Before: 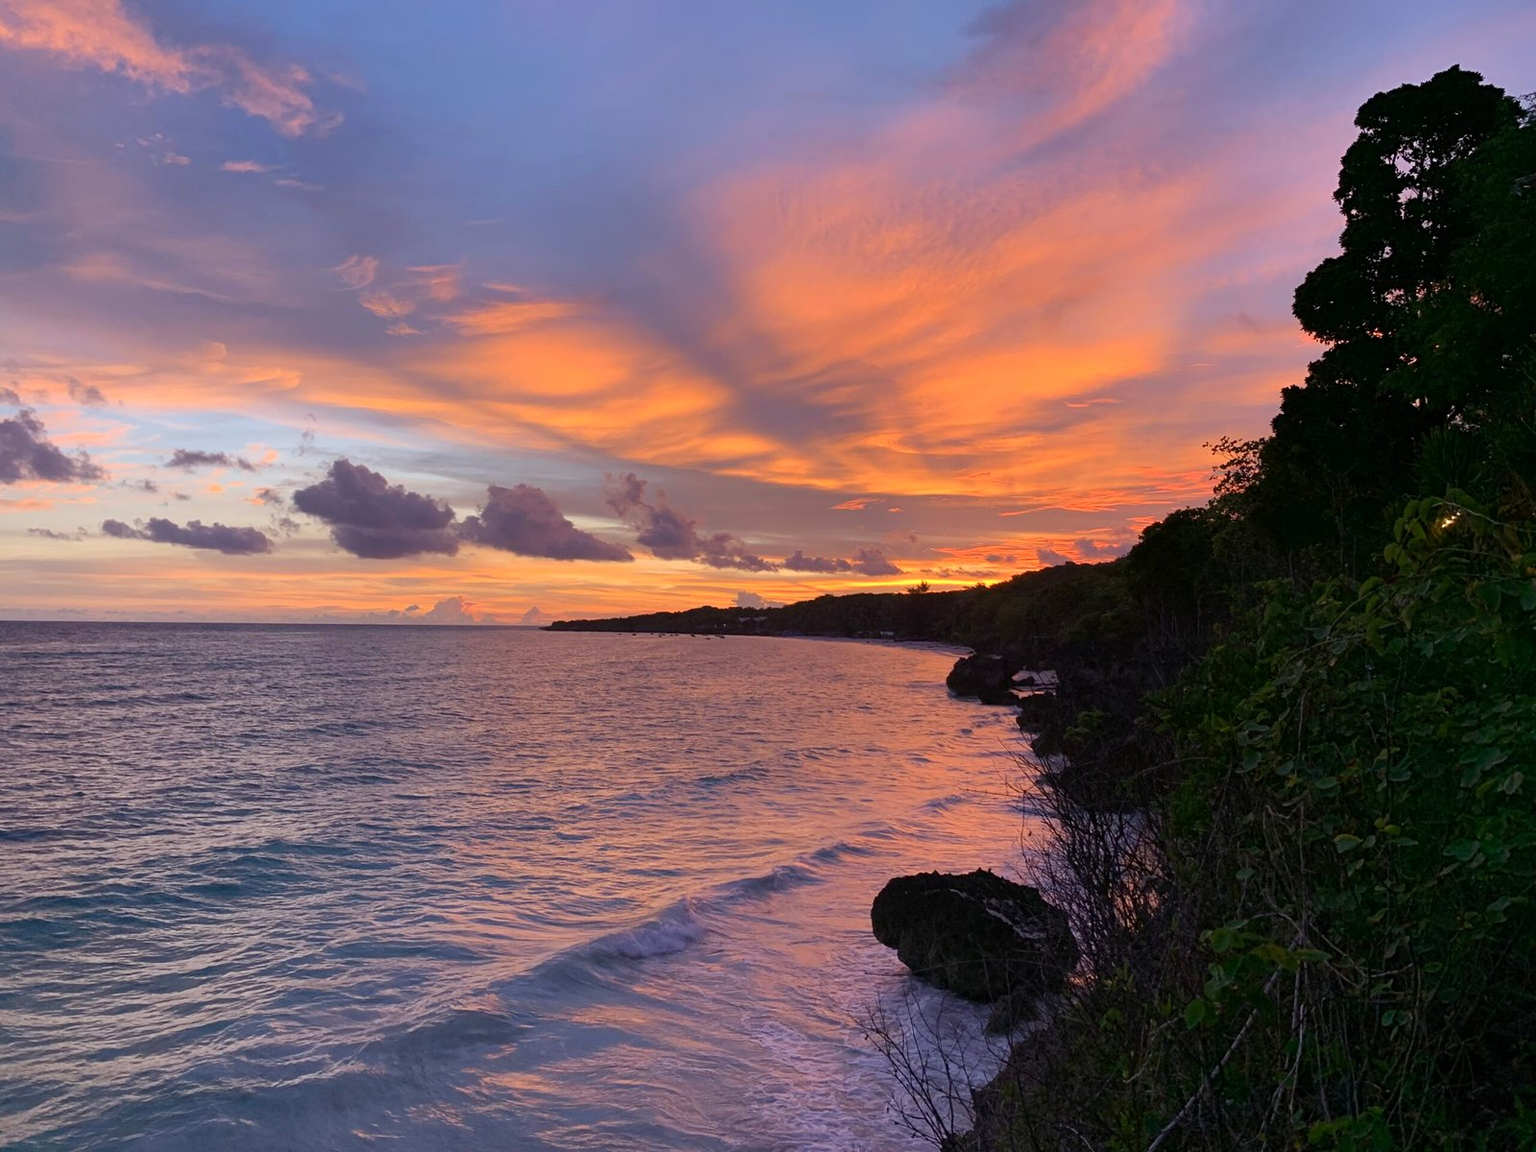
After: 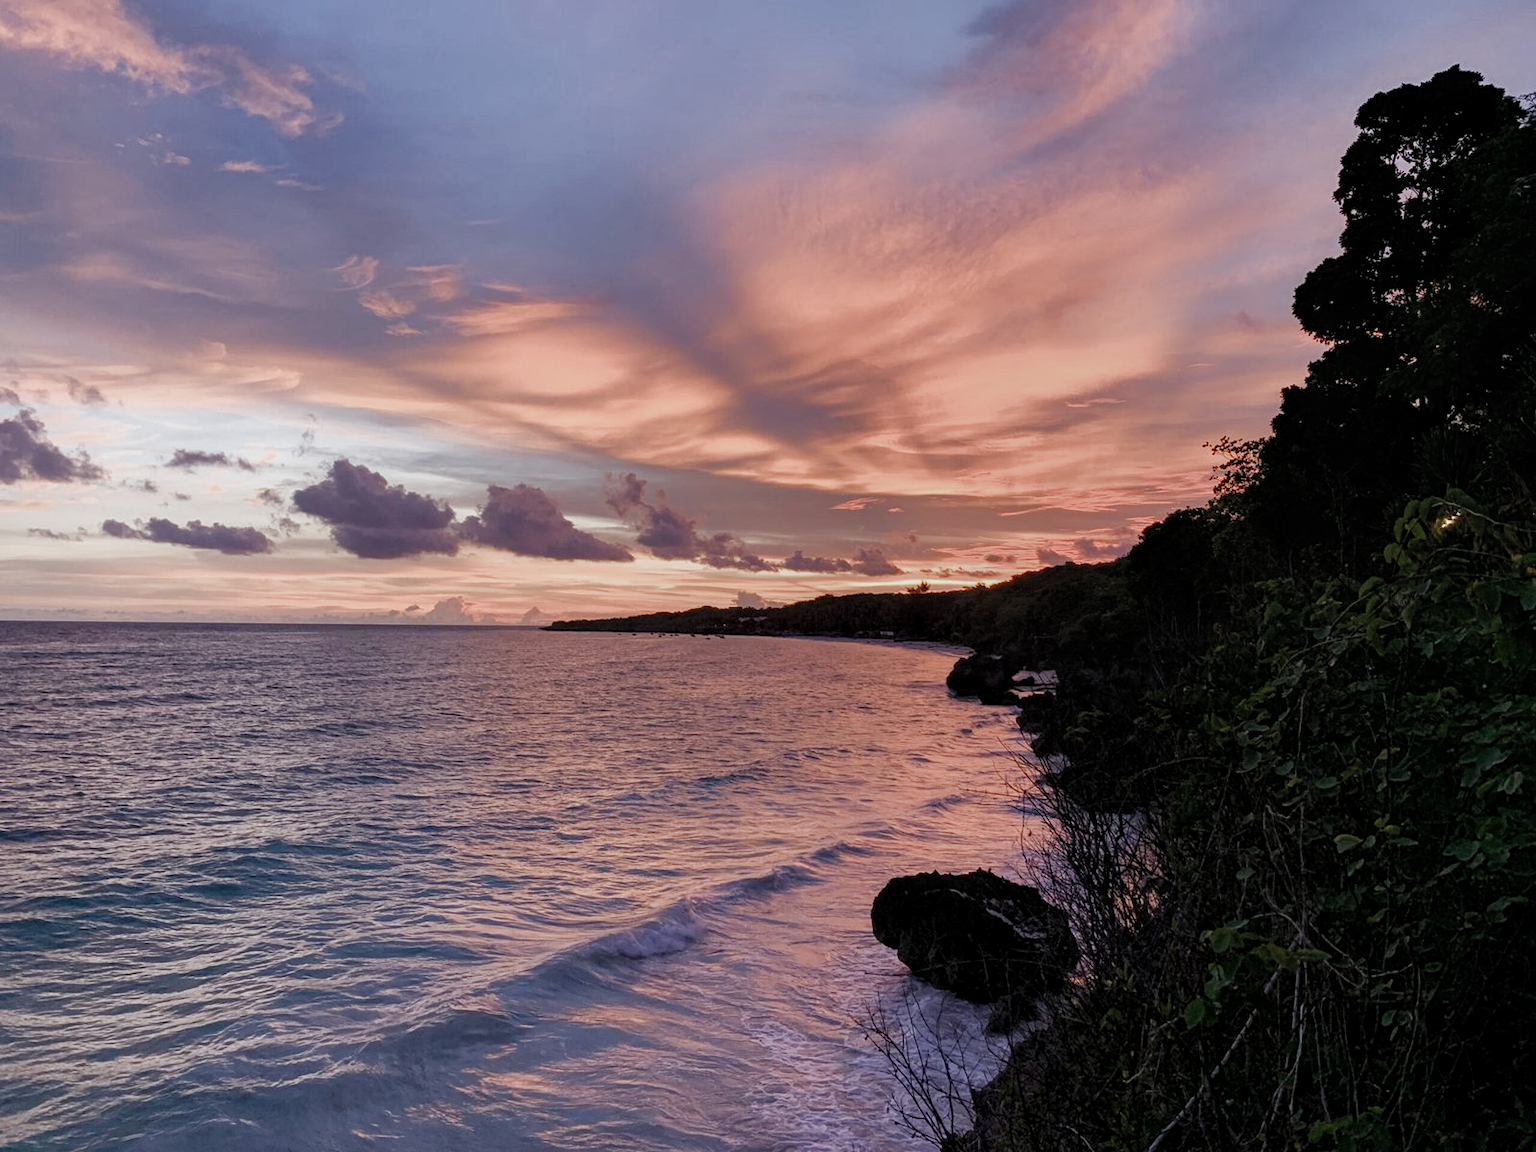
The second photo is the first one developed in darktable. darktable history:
filmic rgb: black relative exposure -8.12 EV, white relative exposure 3.77 EV, hardness 4.44, preserve chrominance RGB euclidean norm (legacy), color science v4 (2020)
local contrast: highlights 29%, detail 130%
